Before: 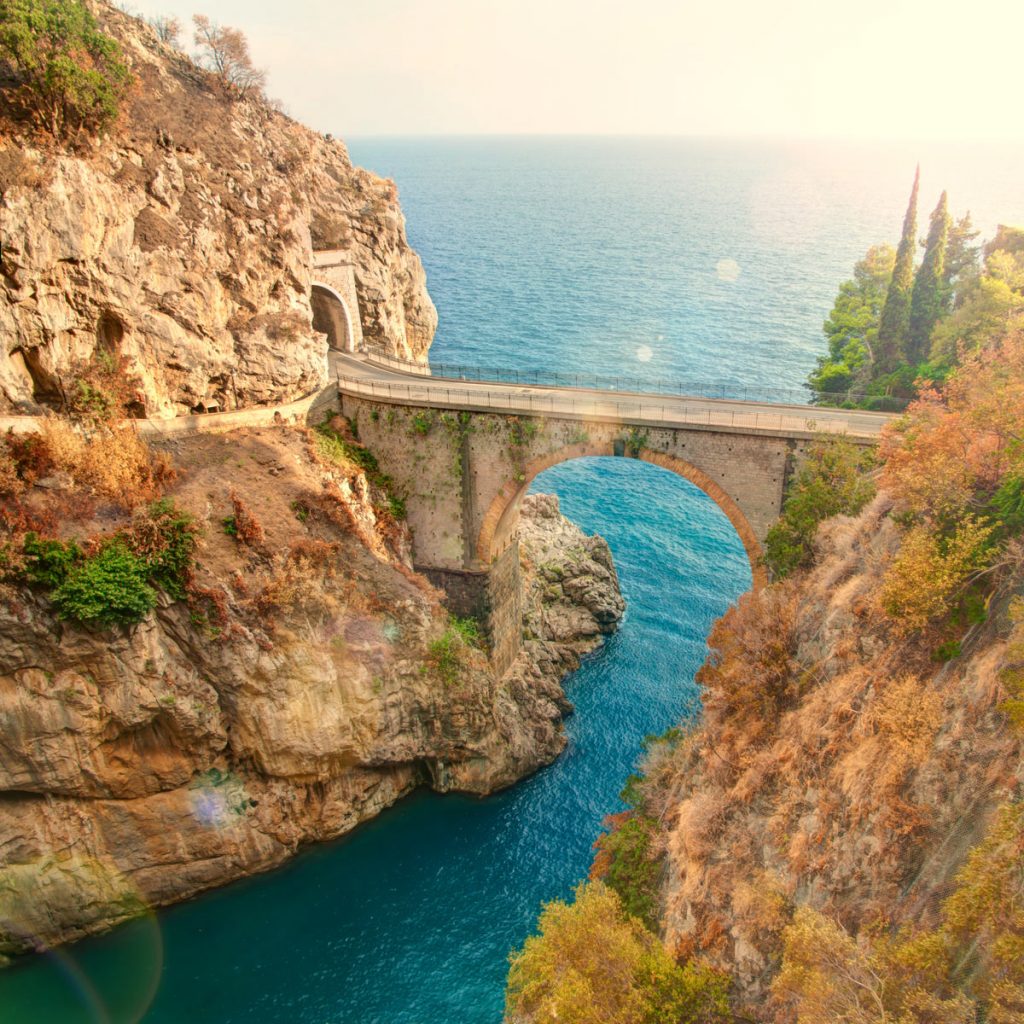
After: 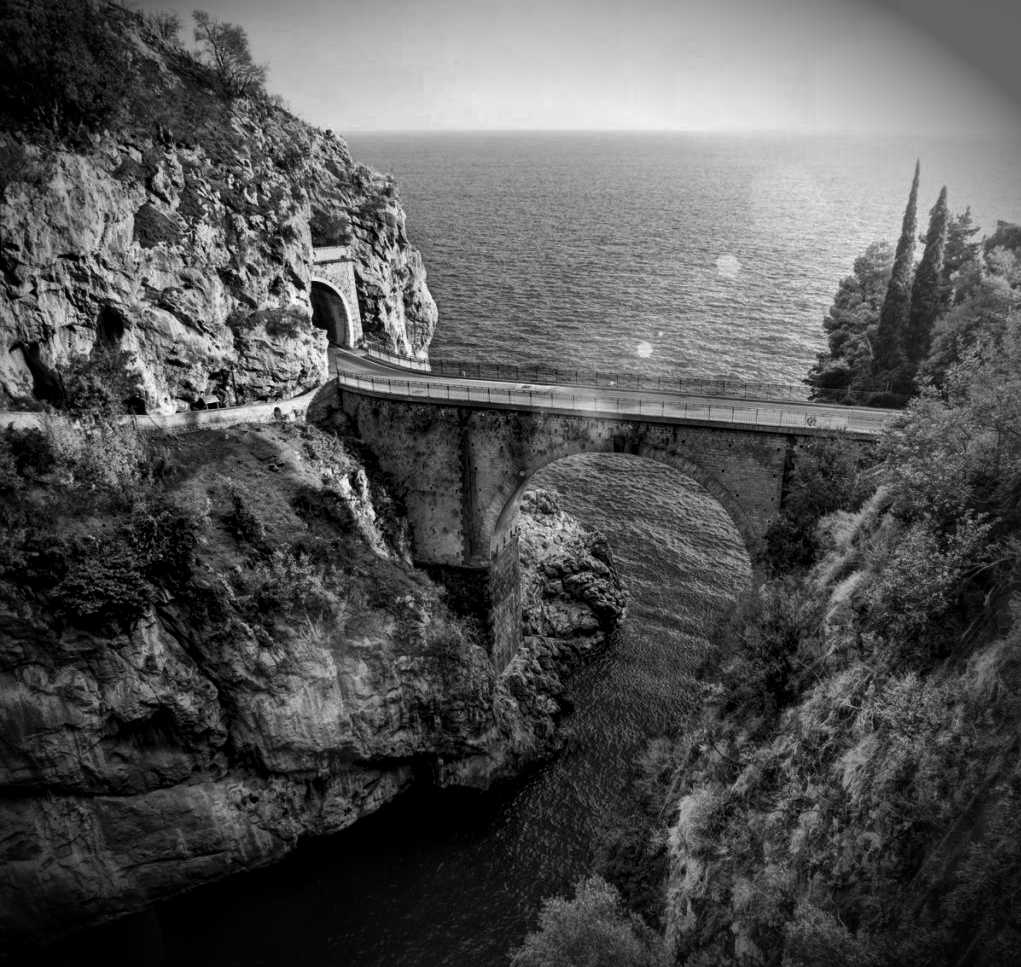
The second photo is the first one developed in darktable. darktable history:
color correction: highlights b* 0.048, saturation 0.821
crop: top 0.45%, right 0.262%, bottom 5.022%
contrast brightness saturation: contrast -0.037, brightness -0.58, saturation -0.996
local contrast: mode bilateral grid, contrast 26, coarseness 60, detail 151%, midtone range 0.2
vignetting: fall-off start 88.54%, fall-off radius 44.54%, brightness -0.857, width/height ratio 1.153
